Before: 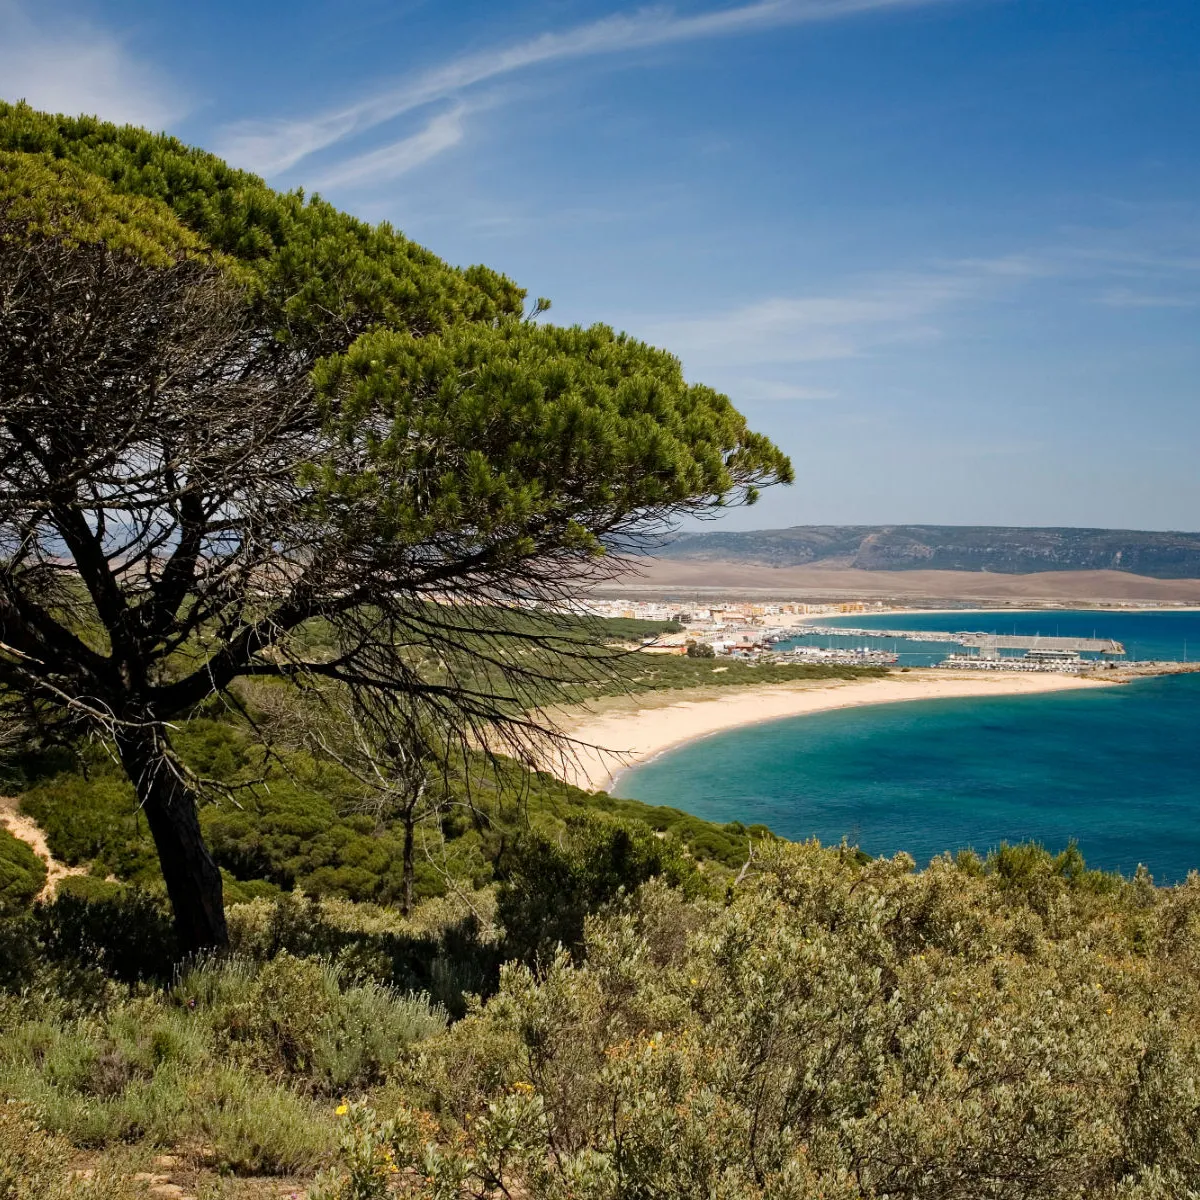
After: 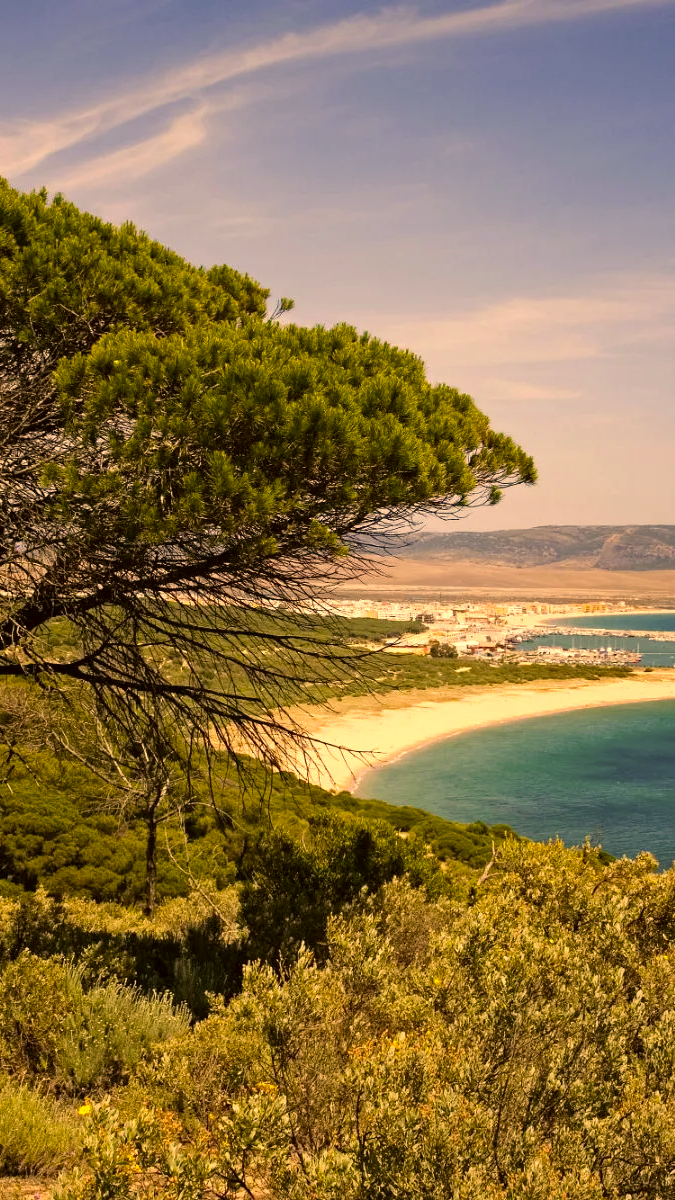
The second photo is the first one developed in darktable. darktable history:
crop: left 21.496%, right 22.254%
exposure: black level correction 0, exposure 0.3 EV, compensate highlight preservation false
color correction: highlights a* 17.94, highlights b* 35.39, shadows a* 1.48, shadows b* 6.42, saturation 1.01
